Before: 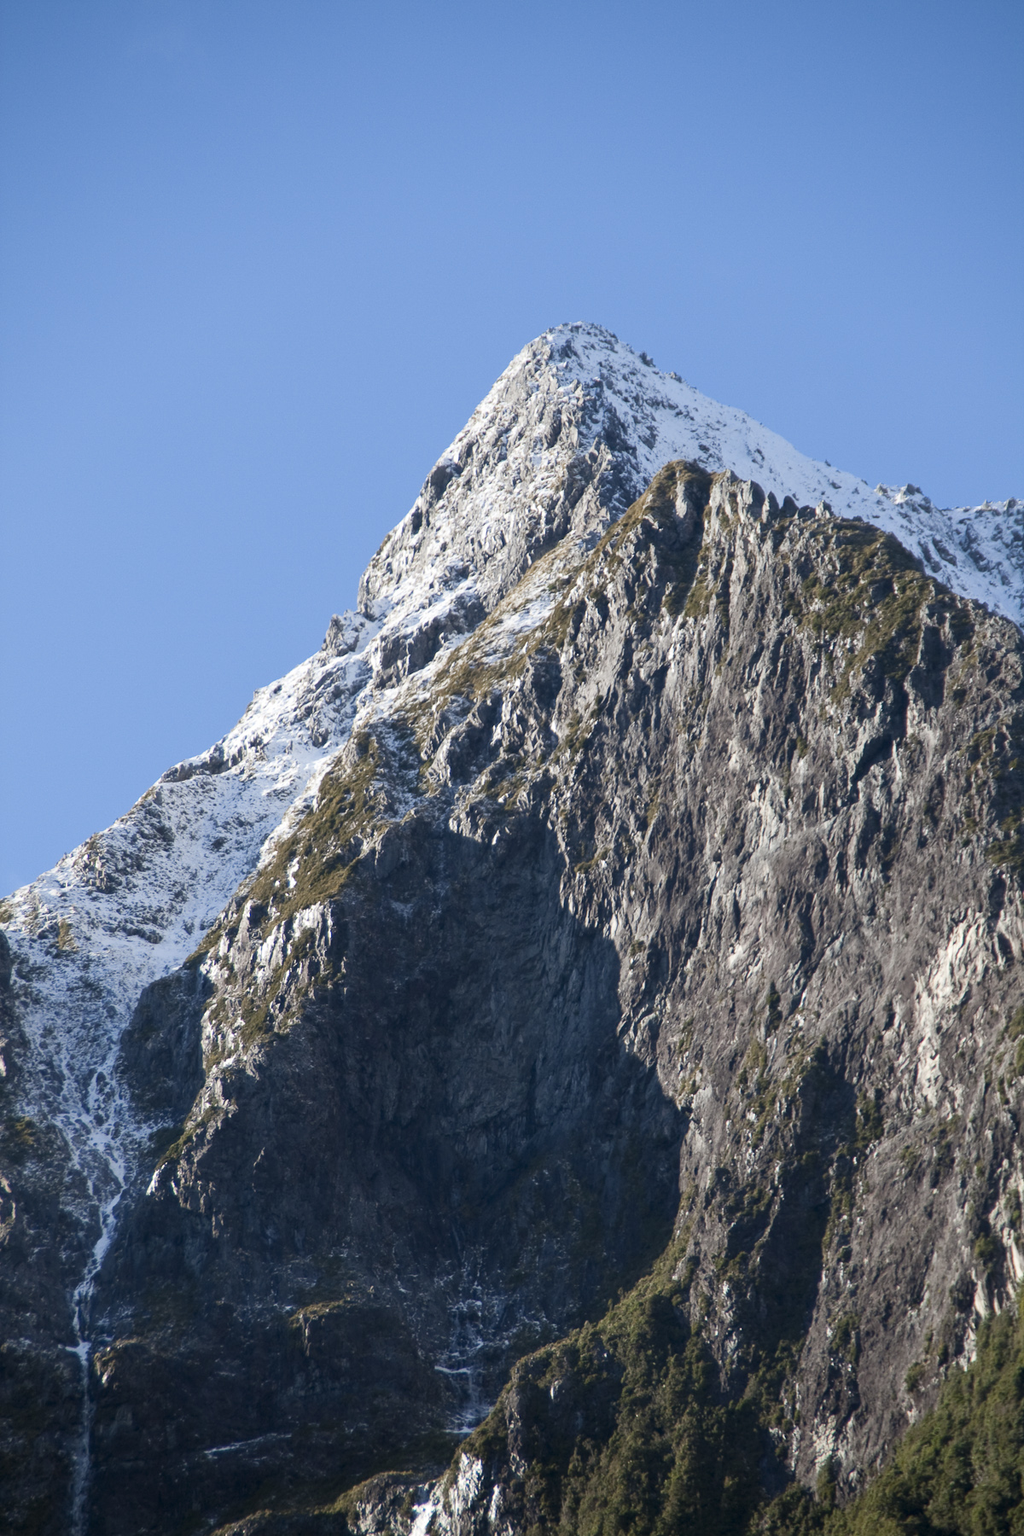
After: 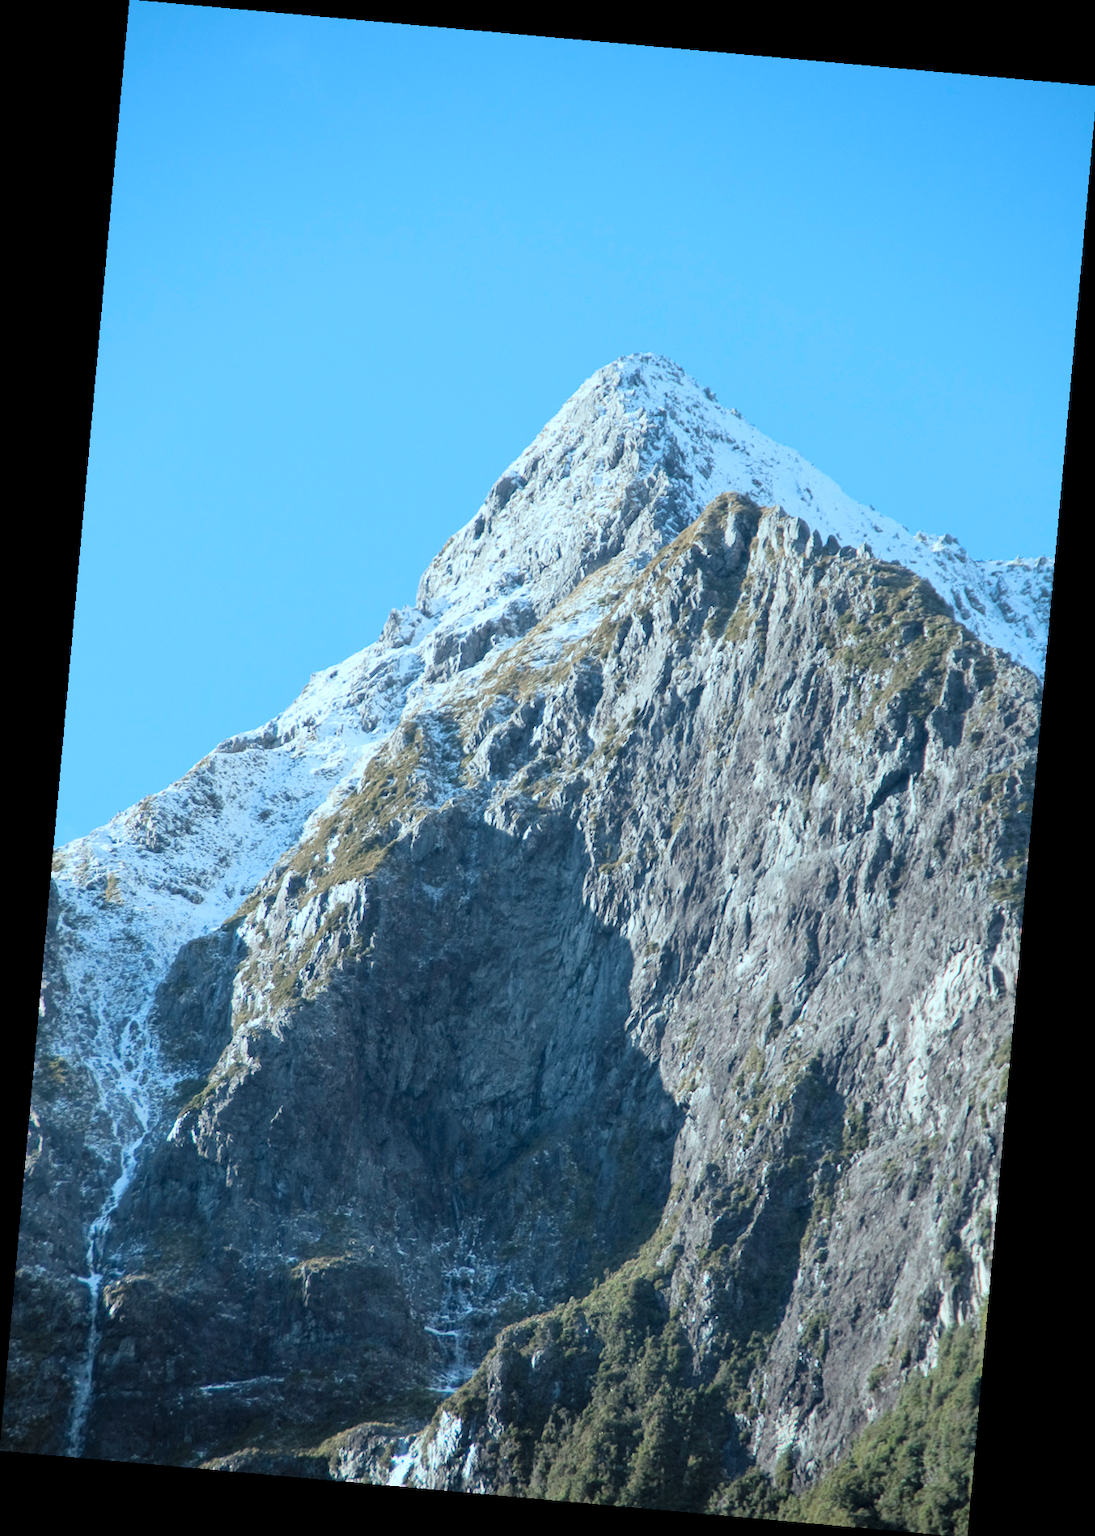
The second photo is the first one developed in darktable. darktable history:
rotate and perspective: rotation 5.12°, automatic cropping off
global tonemap: drago (0.7, 100)
color correction: highlights a* -10.04, highlights b* -10.37
